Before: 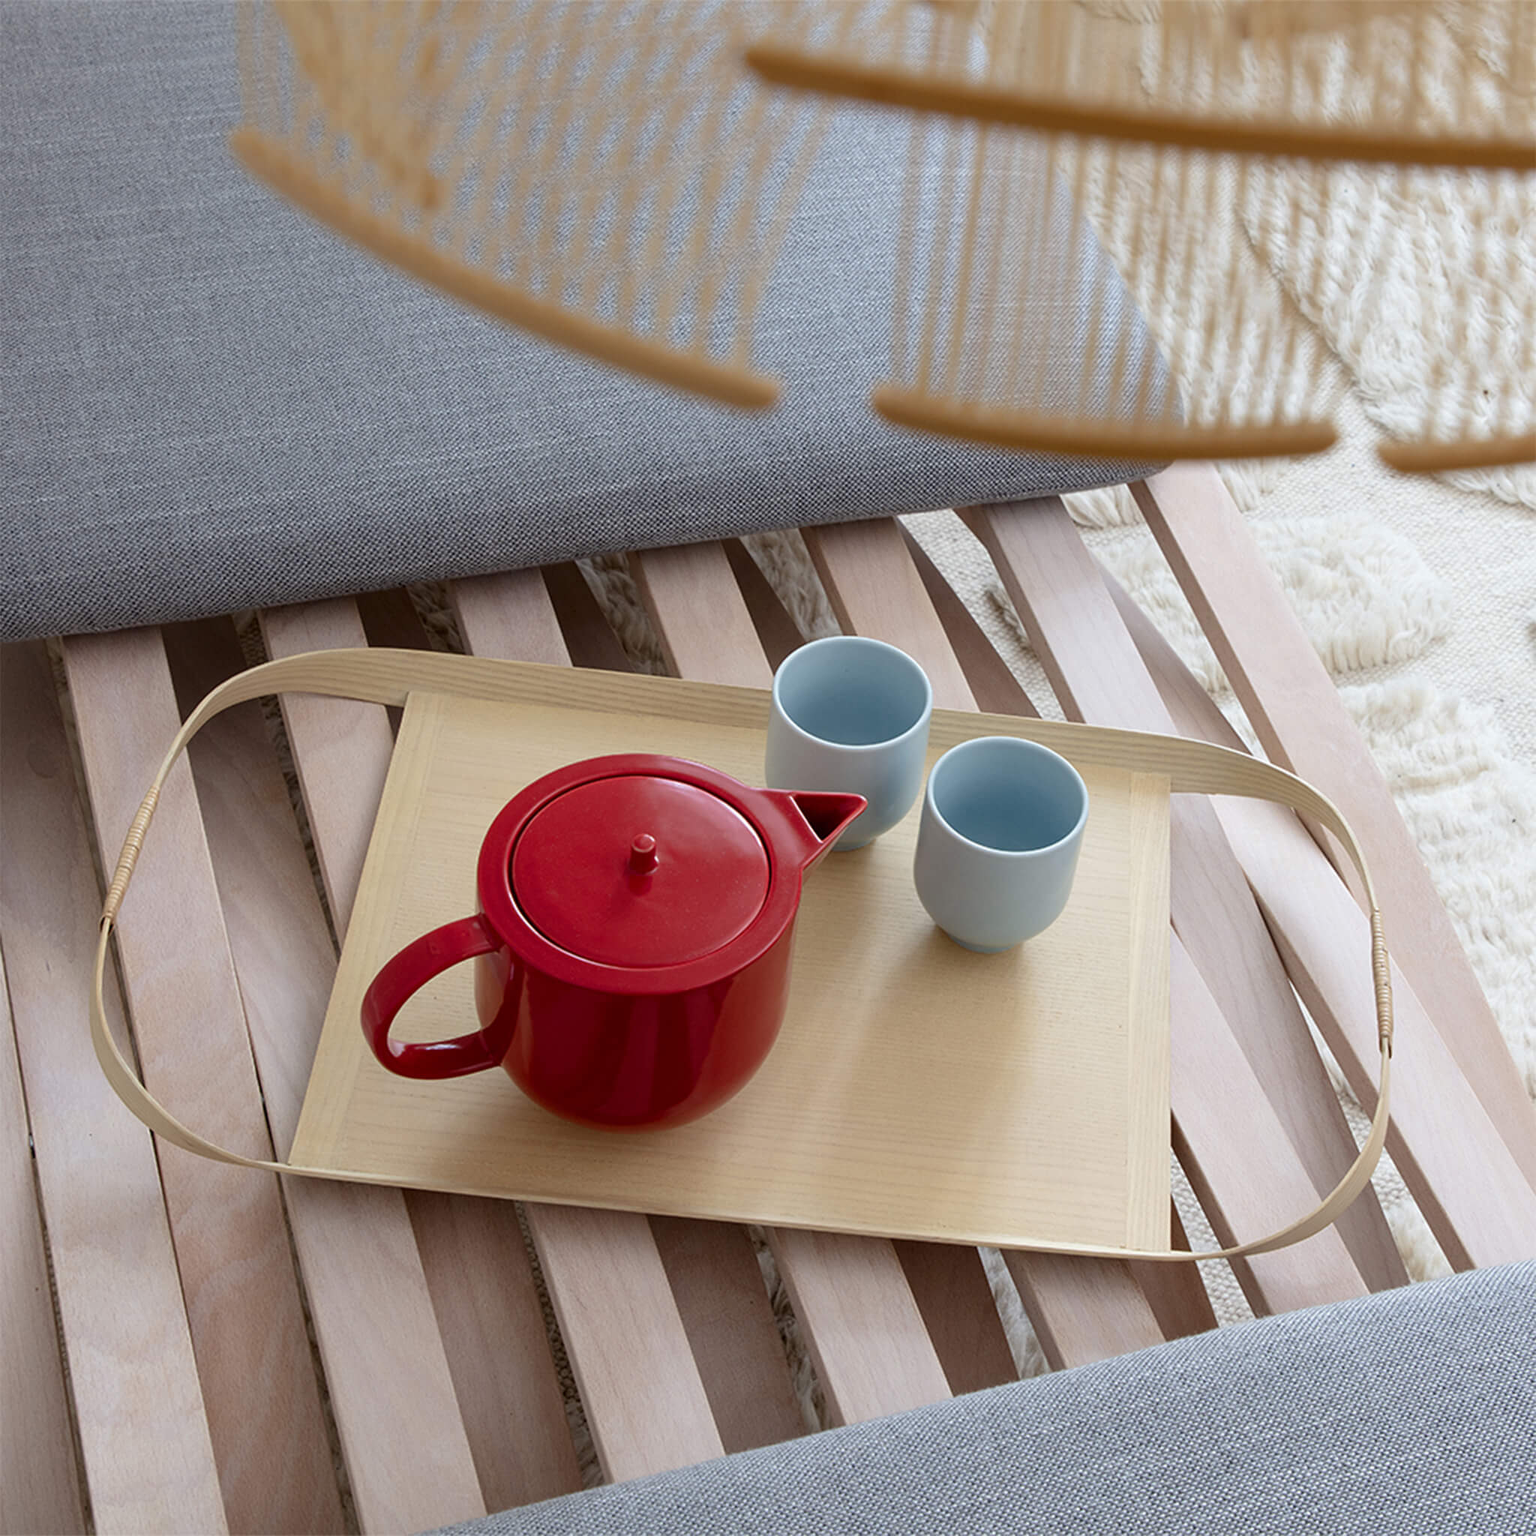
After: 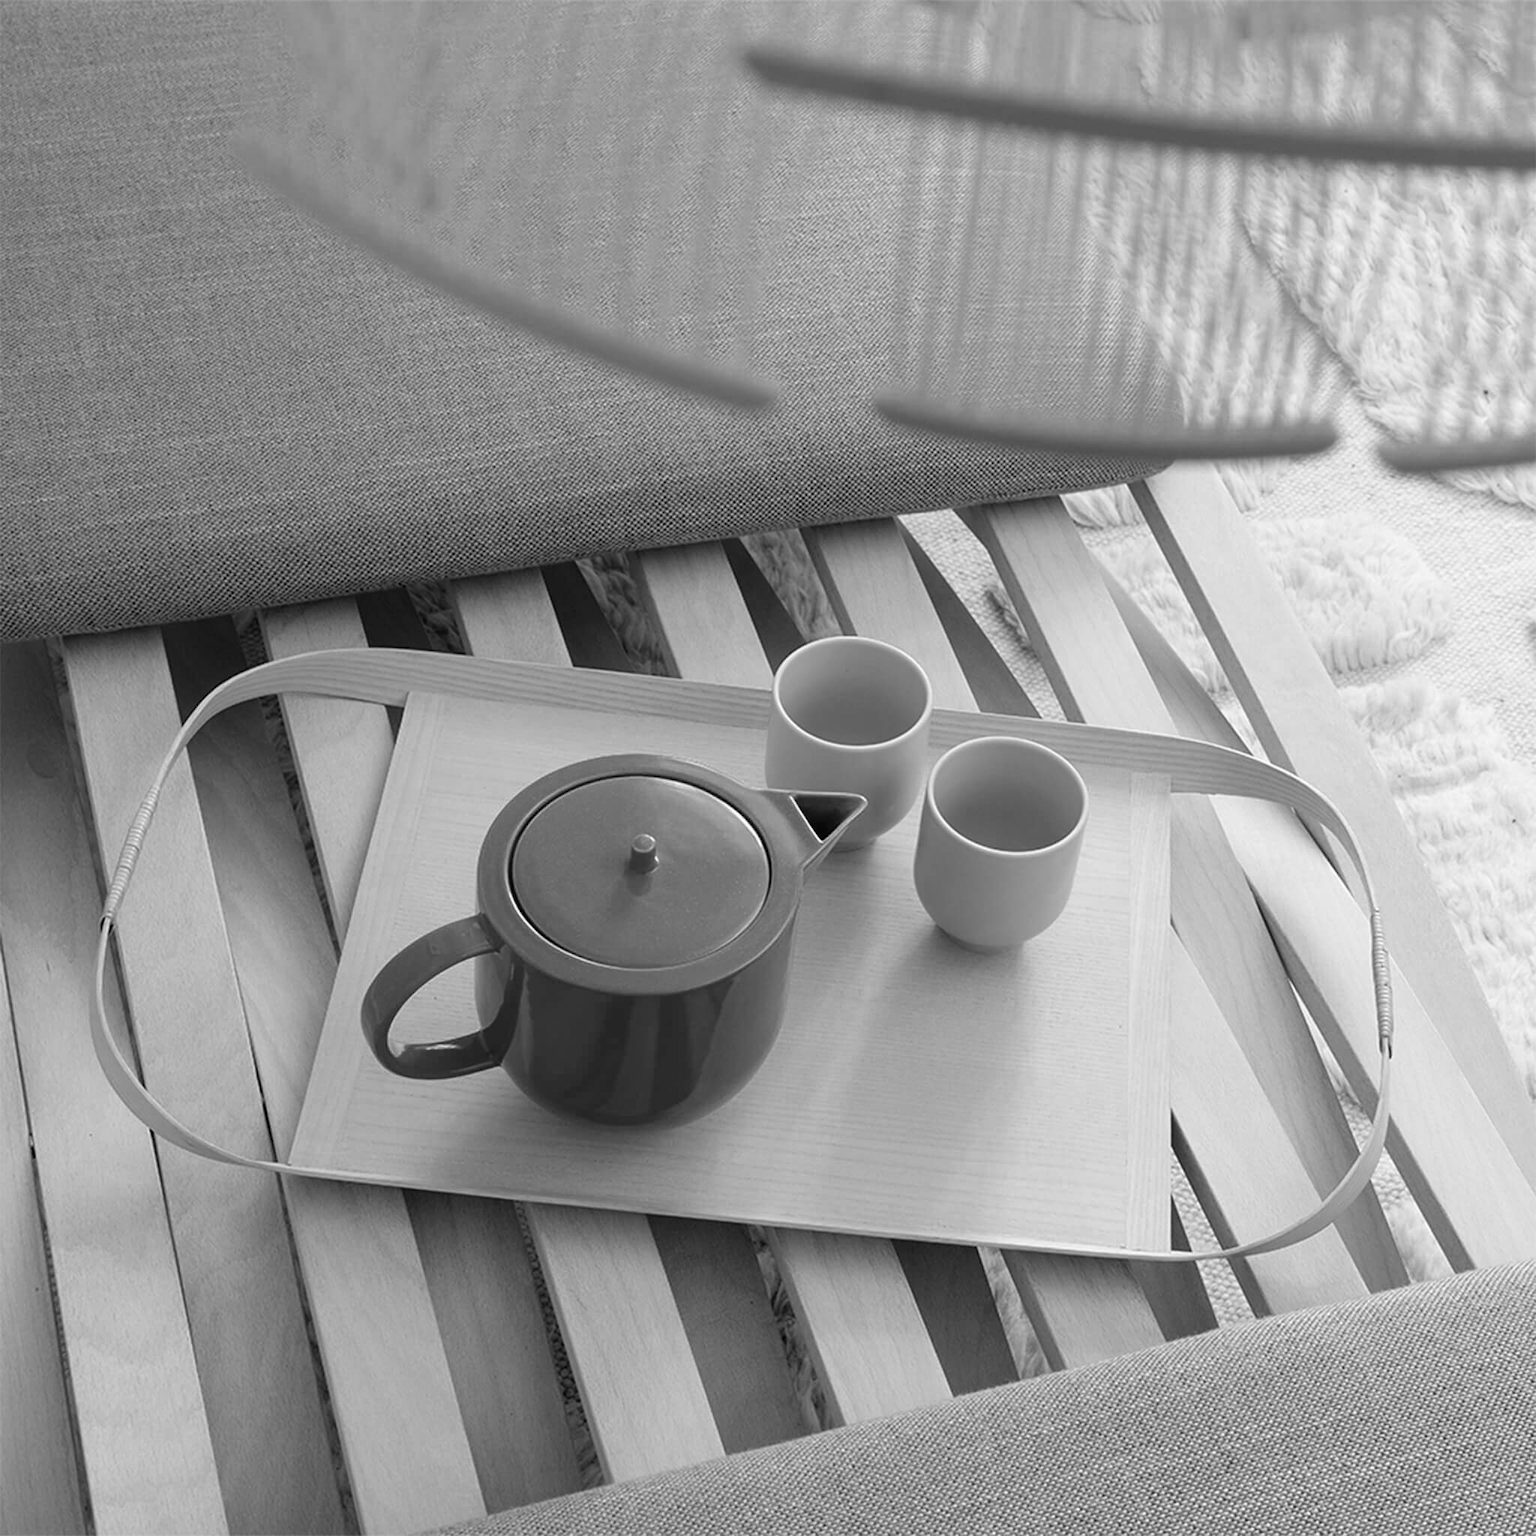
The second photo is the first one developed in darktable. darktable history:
tone equalizer: luminance estimator HSV value / RGB max
color zones: curves: ch0 [(0.004, 0.588) (0.116, 0.636) (0.259, 0.476) (0.423, 0.464) (0.75, 0.5)]; ch1 [(0, 0) (0.143, 0) (0.286, 0) (0.429, 0) (0.571, 0) (0.714, 0) (0.857, 0)]
